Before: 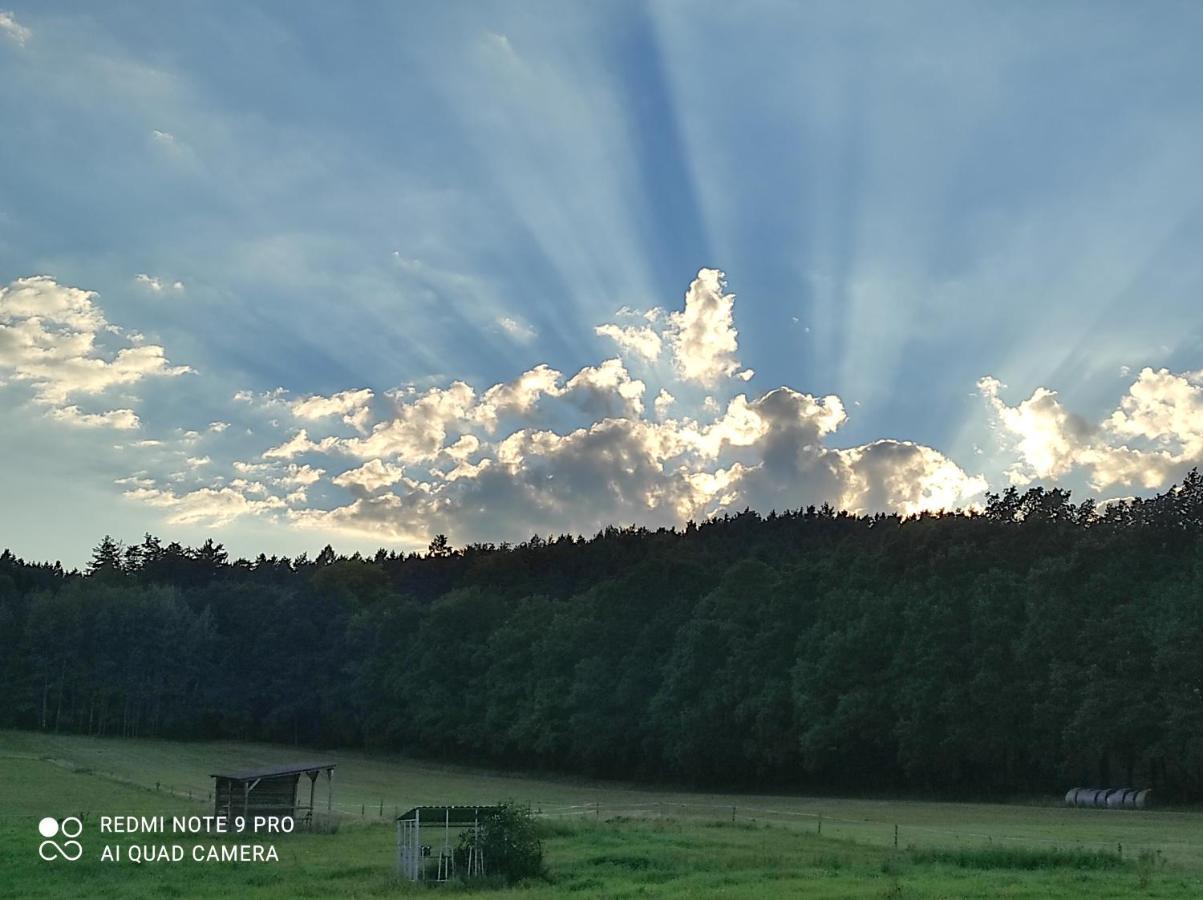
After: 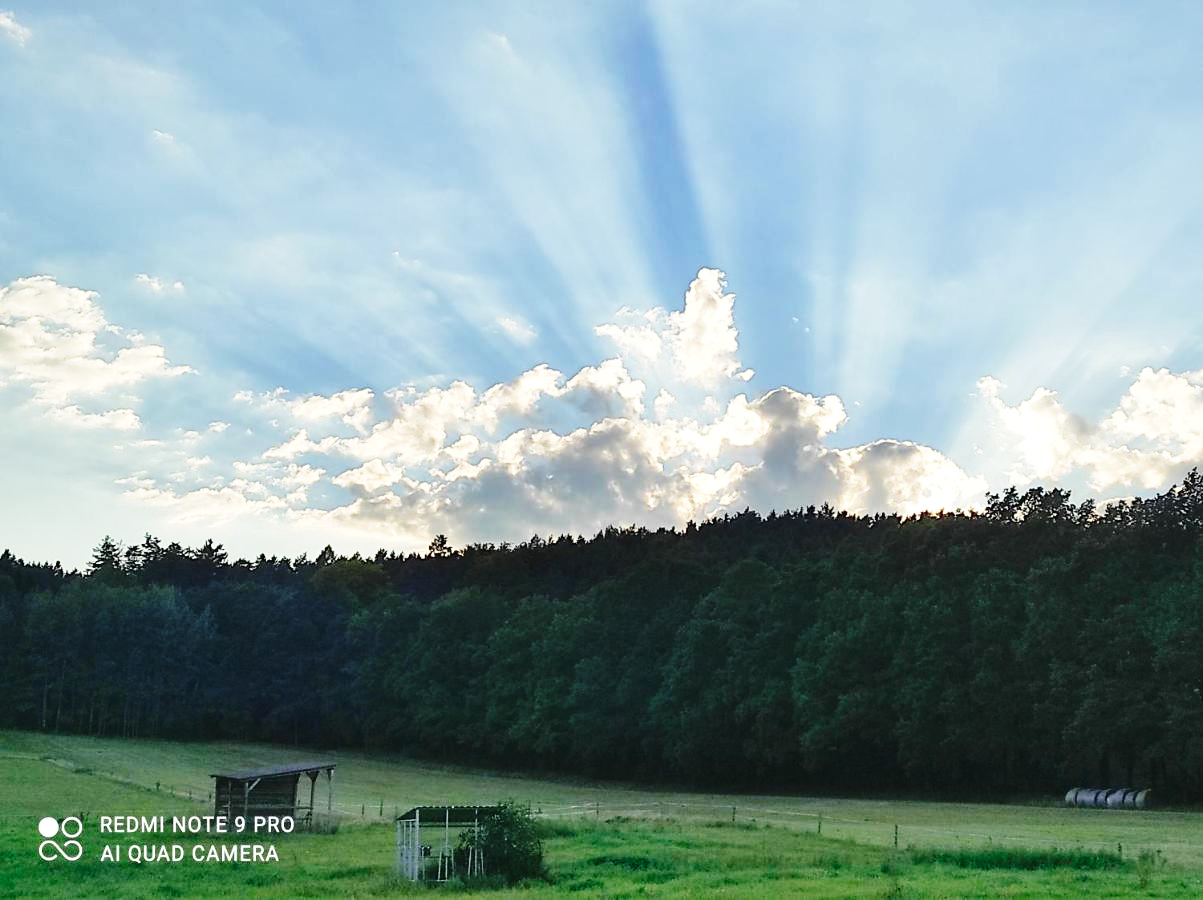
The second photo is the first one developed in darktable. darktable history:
base curve: curves: ch0 [(0, 0) (0.028, 0.03) (0.121, 0.232) (0.46, 0.748) (0.859, 0.968) (1, 1)], preserve colors none
tone curve: curves: ch0 [(0, 0) (0.003, 0.003) (0.011, 0.011) (0.025, 0.026) (0.044, 0.046) (0.069, 0.072) (0.1, 0.103) (0.136, 0.141) (0.177, 0.184) (0.224, 0.233) (0.277, 0.287) (0.335, 0.348) (0.399, 0.414) (0.468, 0.486) (0.543, 0.563) (0.623, 0.647) (0.709, 0.736) (0.801, 0.831) (0.898, 0.92) (1, 1)], preserve colors none
